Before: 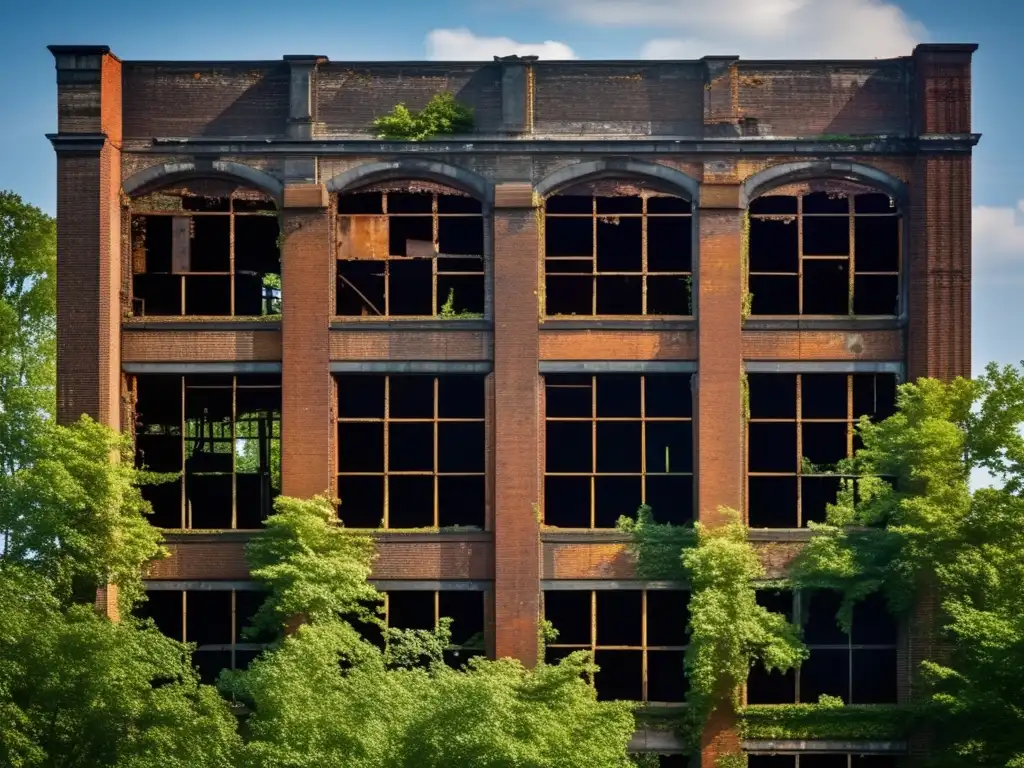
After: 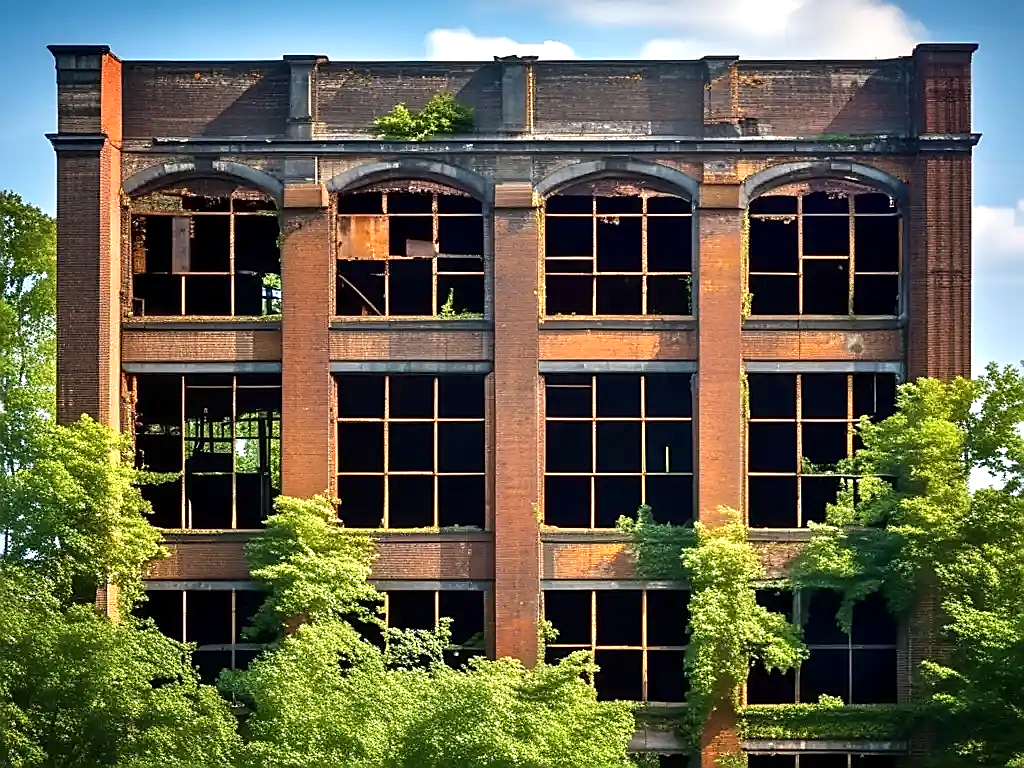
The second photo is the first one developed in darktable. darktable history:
exposure: black level correction 0, exposure 0.697 EV, compensate exposure bias true, compensate highlight preservation false
sharpen: radius 1.411, amount 1.267, threshold 0.732
local contrast: mode bilateral grid, contrast 19, coarseness 50, detail 128%, midtone range 0.2
